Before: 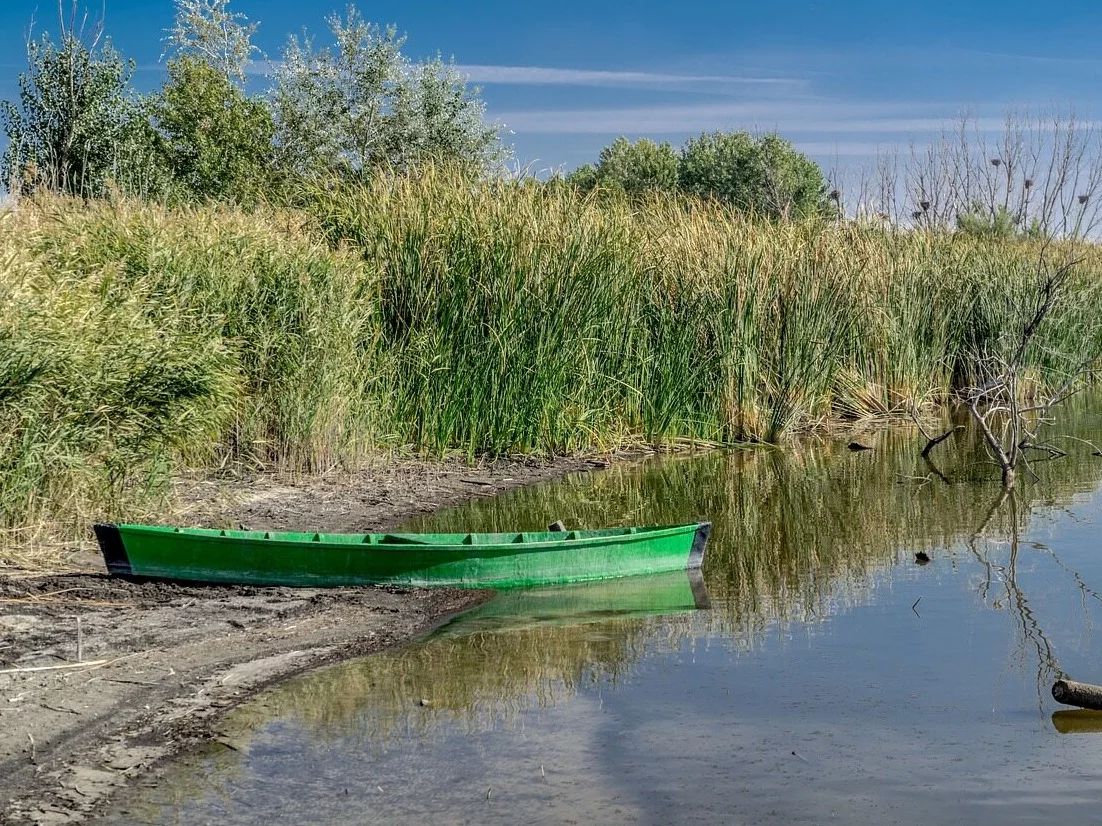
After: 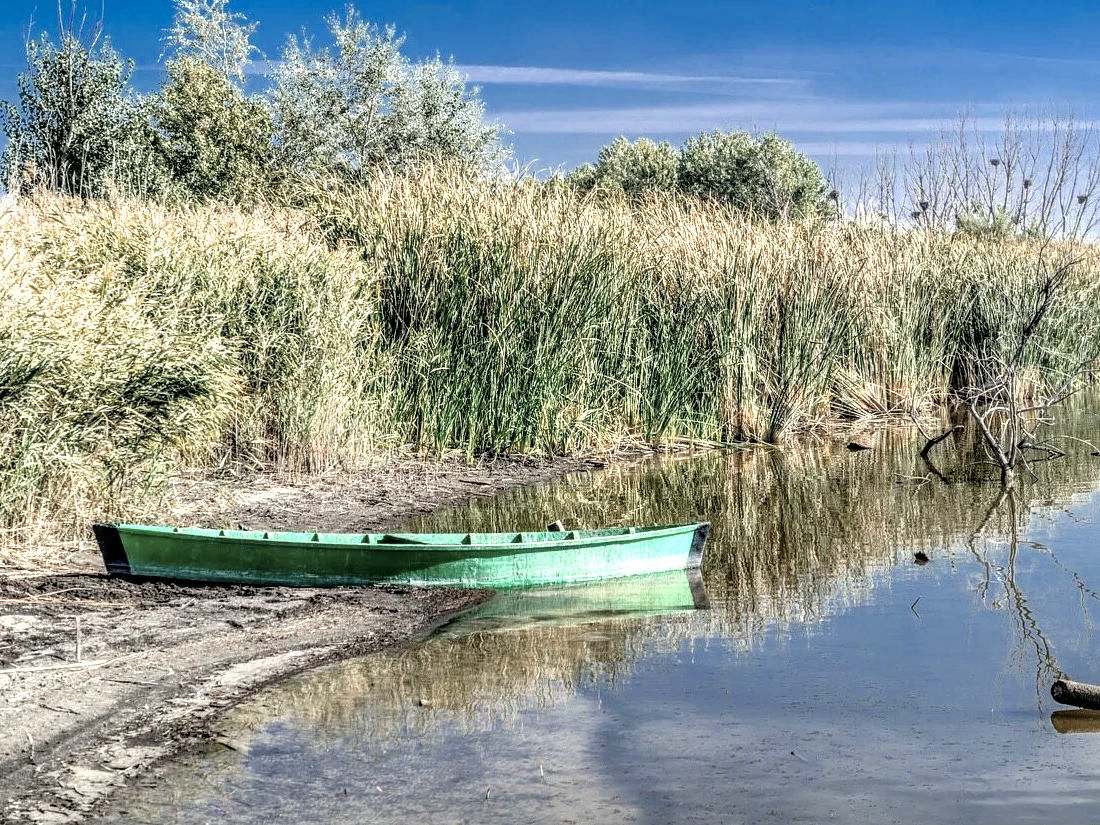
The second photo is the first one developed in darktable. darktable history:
crop: left 0.145%
local contrast: detail 130%
tone equalizer: -8 EV -0.766 EV, -7 EV -0.713 EV, -6 EV -0.632 EV, -5 EV -0.369 EV, -3 EV 0.403 EV, -2 EV 0.6 EV, -1 EV 0.674 EV, +0 EV 0.723 EV
color zones: curves: ch0 [(0, 0.473) (0.001, 0.473) (0.226, 0.548) (0.4, 0.589) (0.525, 0.54) (0.728, 0.403) (0.999, 0.473) (1, 0.473)]; ch1 [(0, 0.619) (0.001, 0.619) (0.234, 0.388) (0.4, 0.372) (0.528, 0.422) (0.732, 0.53) (0.999, 0.619) (1, 0.619)]; ch2 [(0, 0.547) (0.001, 0.547) (0.226, 0.45) (0.4, 0.525) (0.525, 0.585) (0.8, 0.511) (0.999, 0.547) (1, 0.547)], mix 40.18%
